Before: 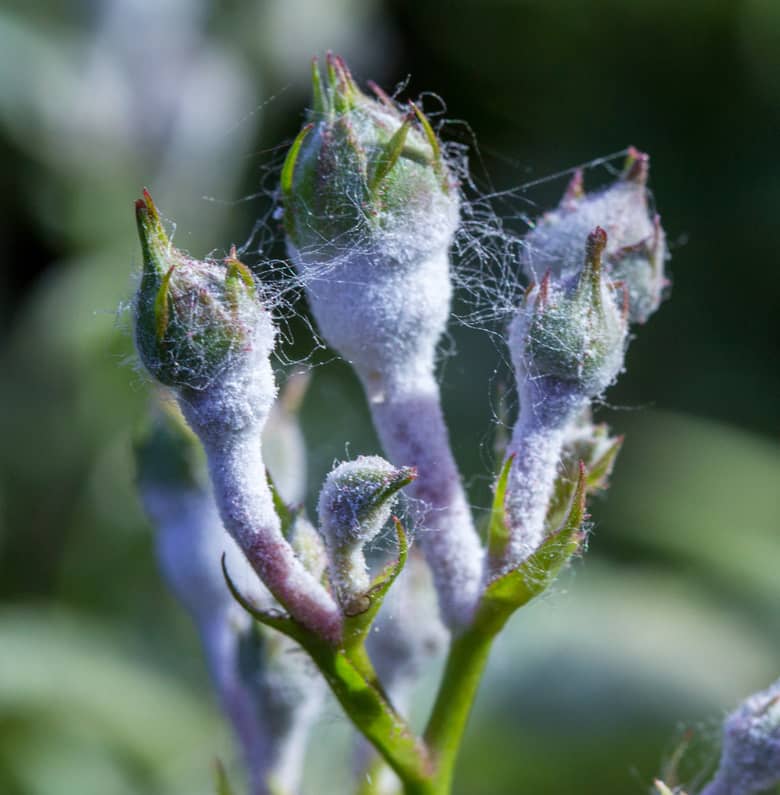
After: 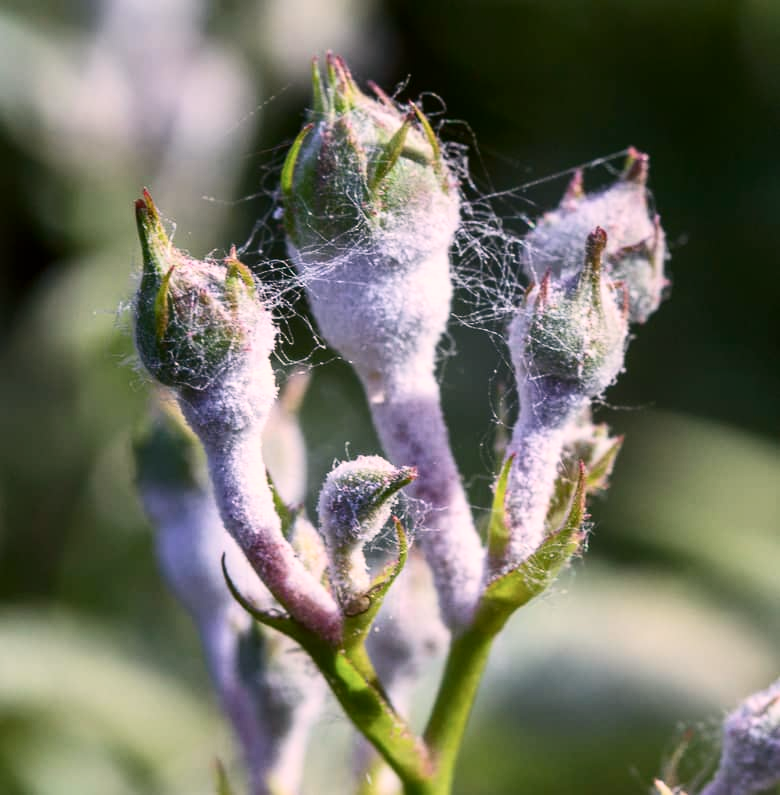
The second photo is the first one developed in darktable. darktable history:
color correction: highlights a* 3.12, highlights b* -1.55, shadows a* -0.101, shadows b* 2.52, saturation 0.98
white balance: red 1.127, blue 0.943
contrast brightness saturation: contrast 0.24, brightness 0.09
